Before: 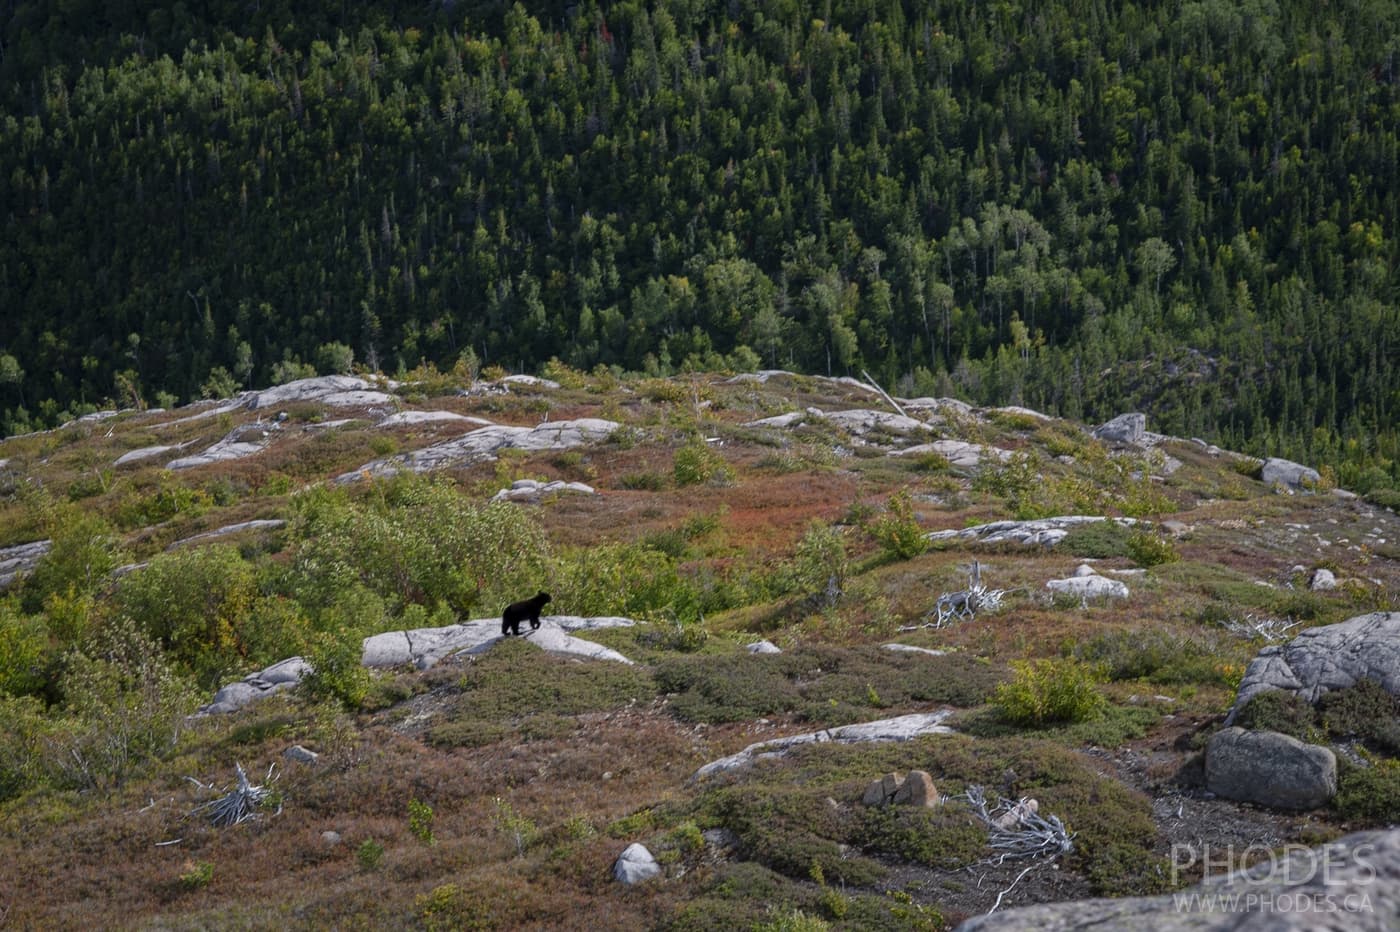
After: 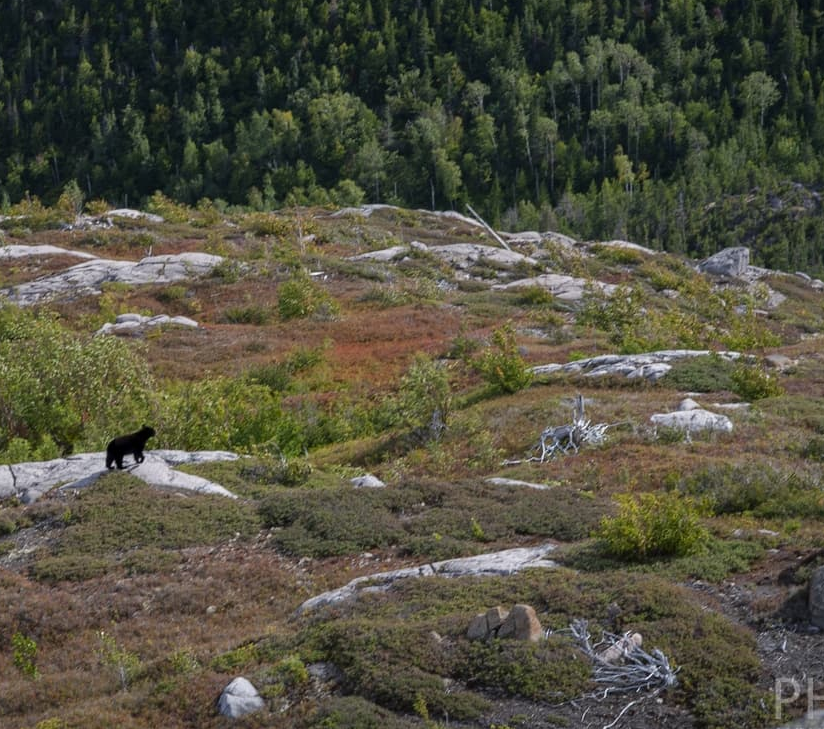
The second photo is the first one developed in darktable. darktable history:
crop and rotate: left 28.343%, top 17.887%, right 12.74%, bottom 3.809%
